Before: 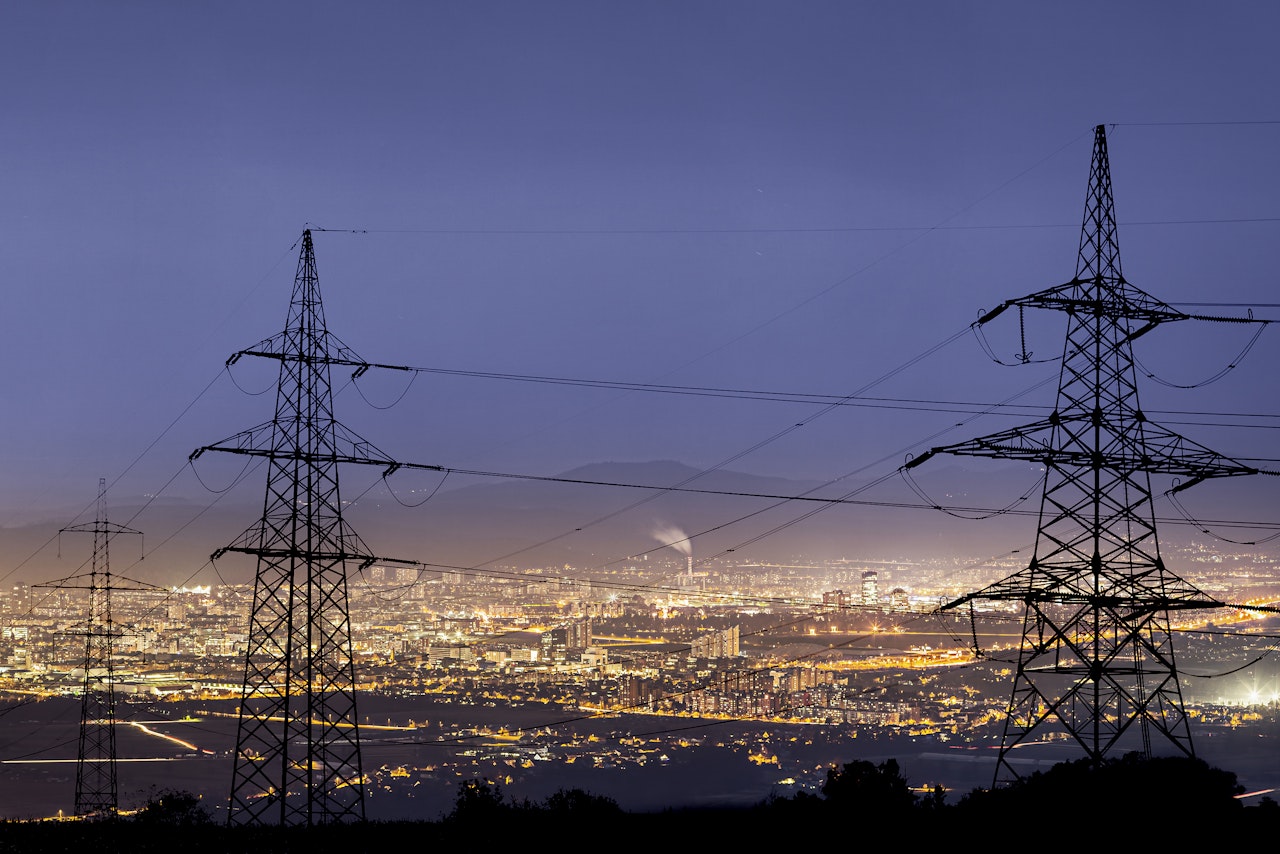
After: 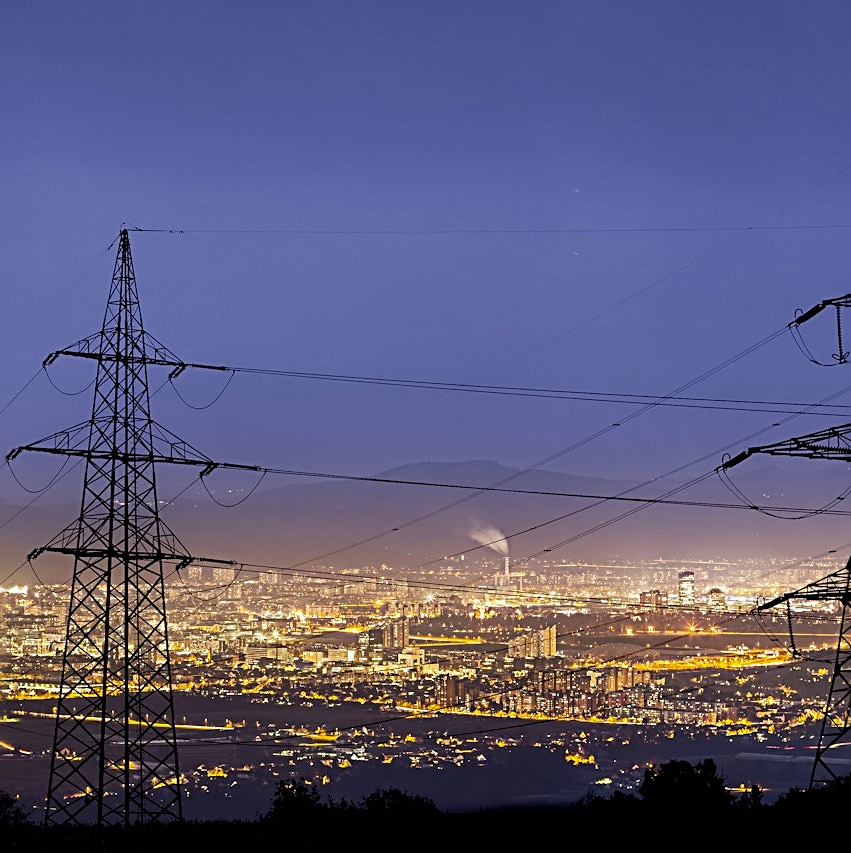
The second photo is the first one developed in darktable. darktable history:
crop and rotate: left 14.327%, right 19.115%
sharpen: radius 2.73
color balance rgb: perceptual saturation grading › global saturation 25.209%, global vibrance 14.665%
